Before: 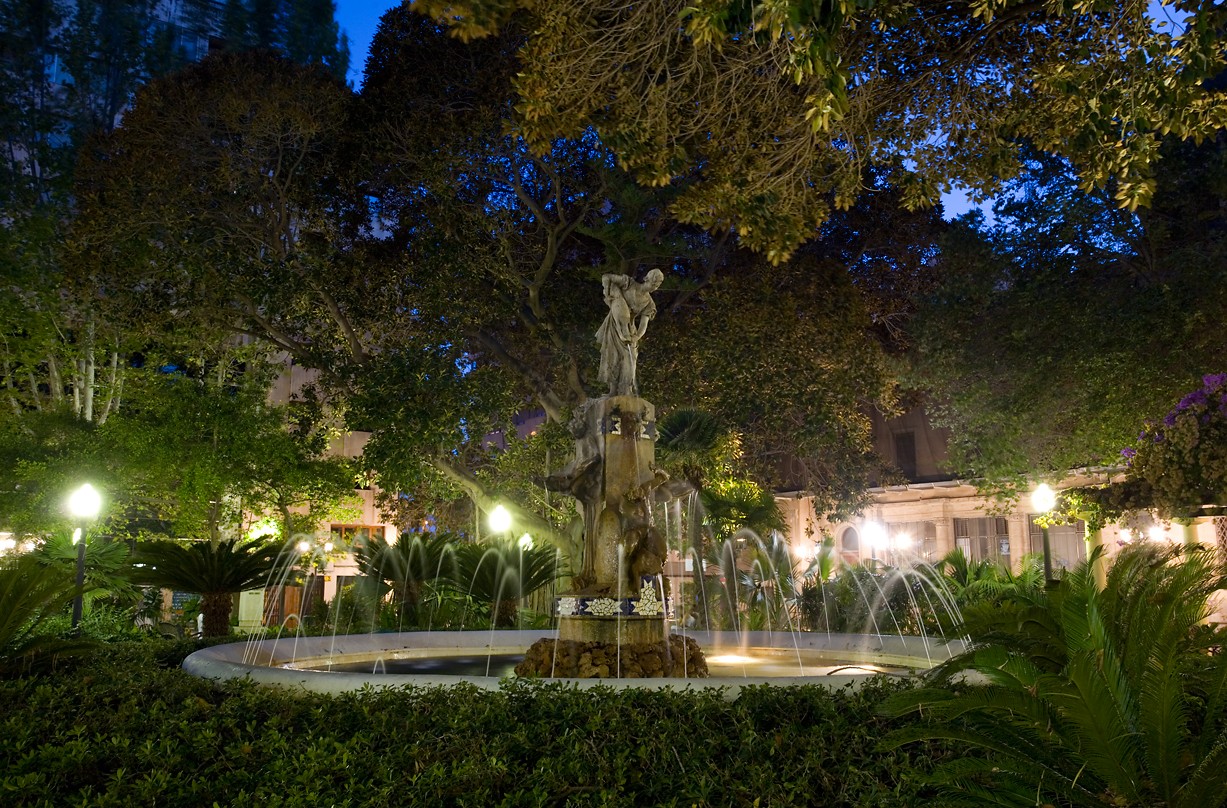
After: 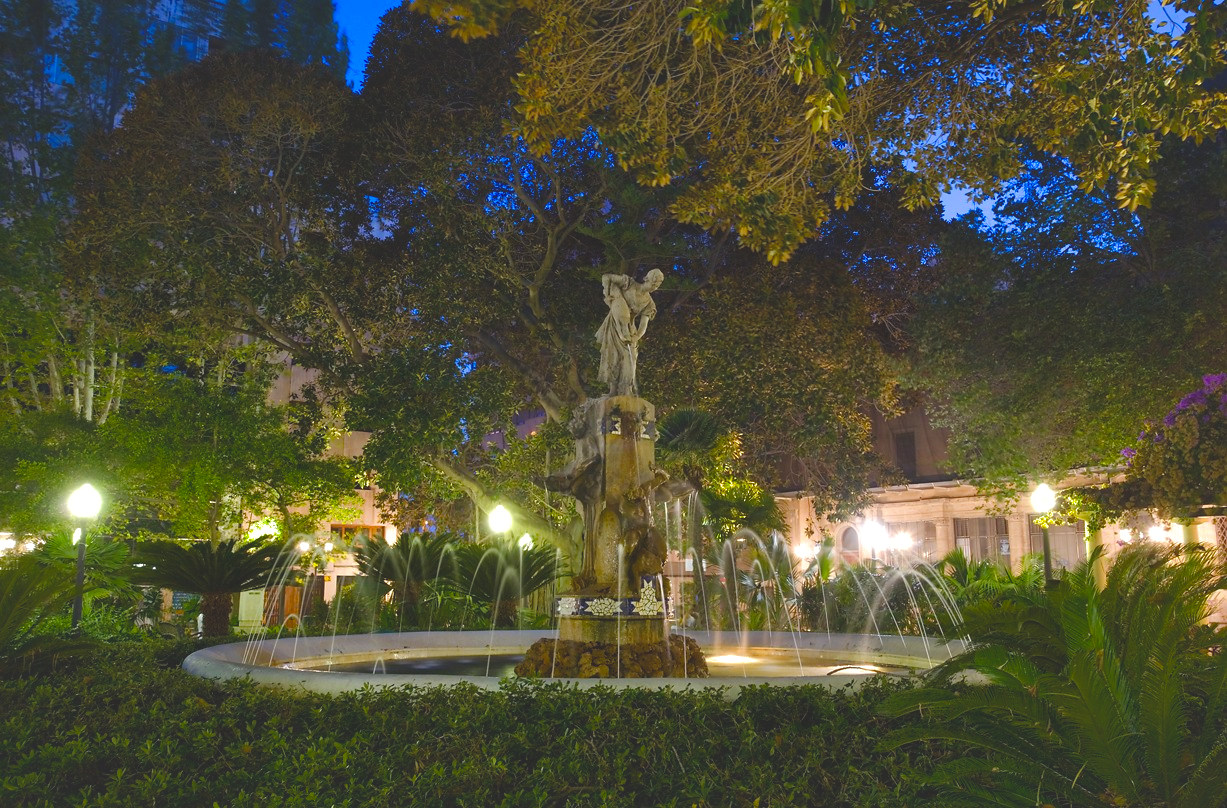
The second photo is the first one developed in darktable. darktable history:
color balance rgb: perceptual saturation grading › global saturation 20.091%, perceptual saturation grading › highlights -19.723%, perceptual saturation grading › shadows 29.331%, perceptual brilliance grading › global brilliance 9.715%
shadows and highlights: on, module defaults
exposure: black level correction -0.013, exposure -0.19 EV, compensate highlight preservation false
